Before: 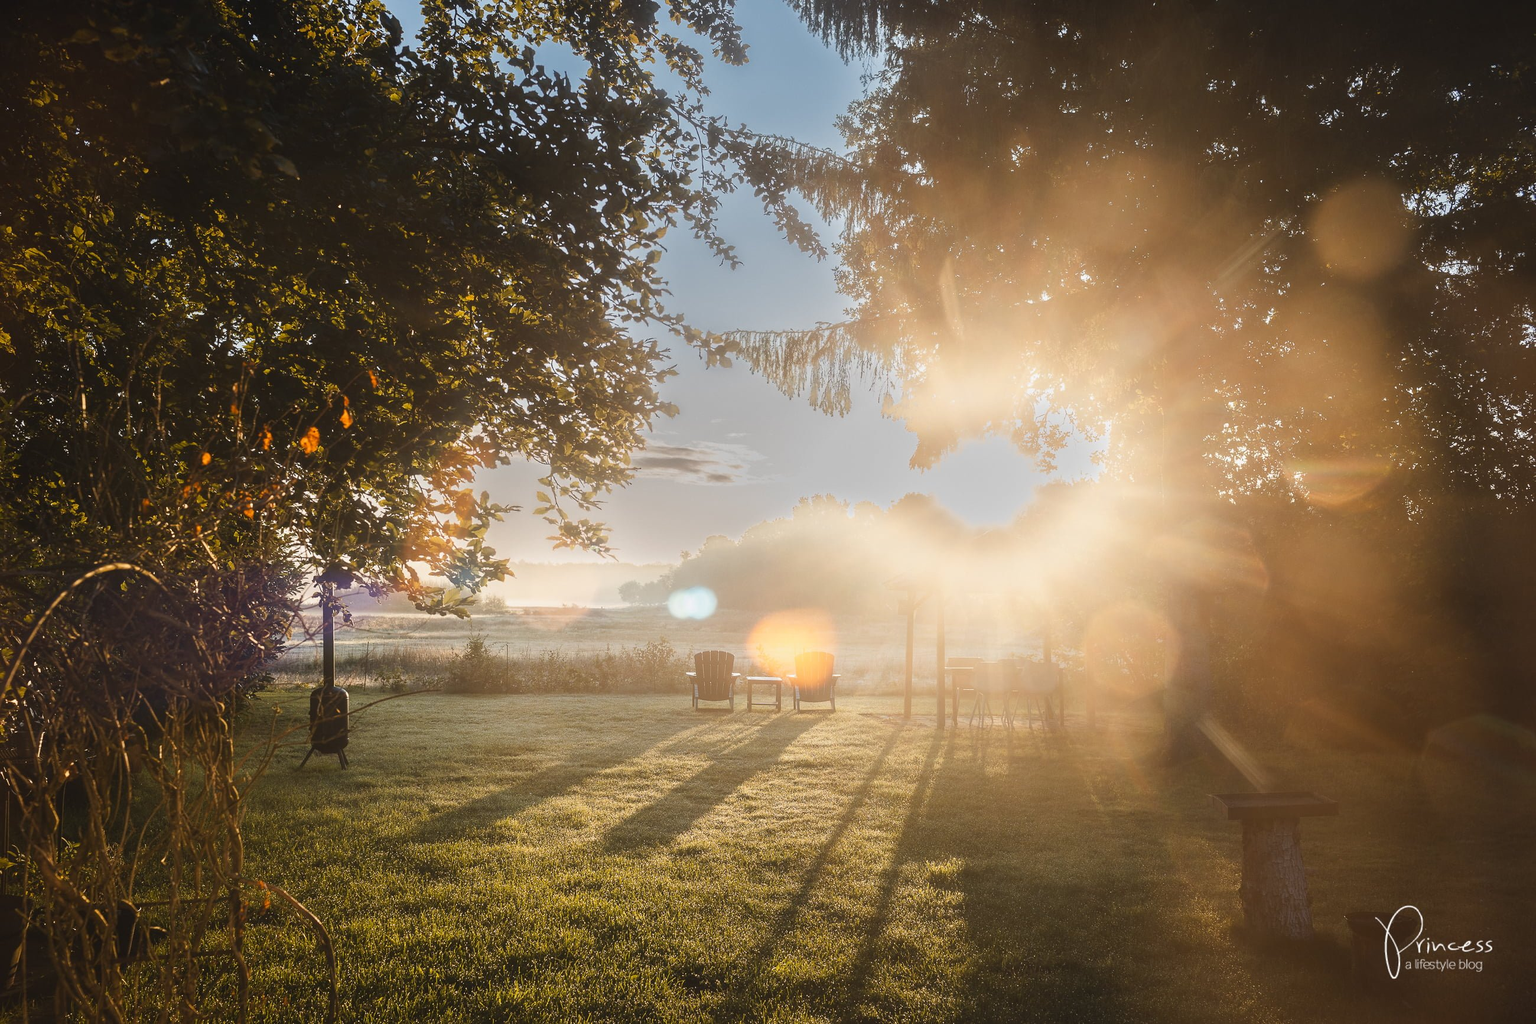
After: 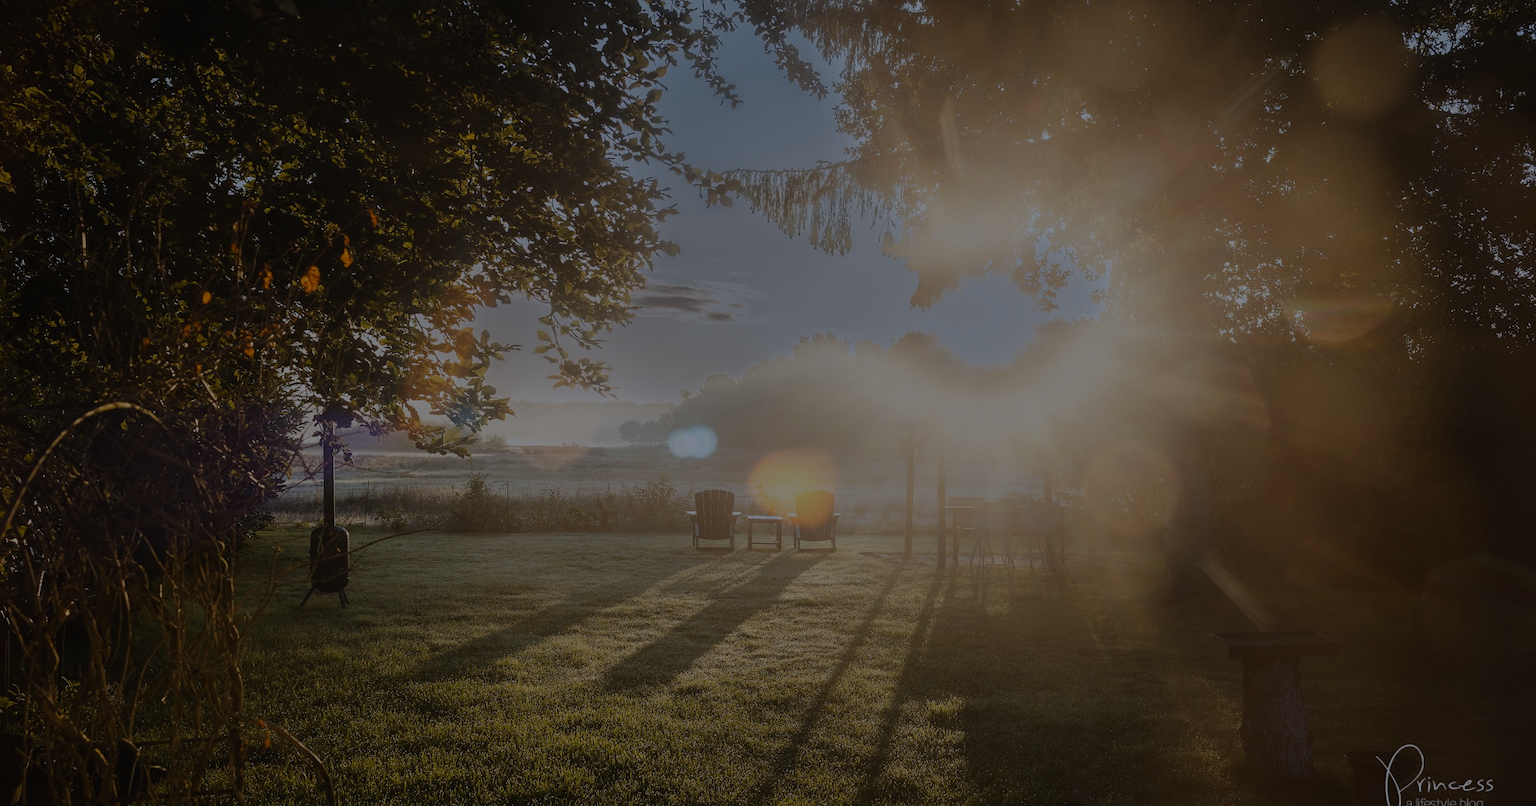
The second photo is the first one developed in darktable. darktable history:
white balance: red 0.954, blue 1.079
crop and rotate: top 15.774%, bottom 5.506%
exposure: exposure -2.002 EV, compensate highlight preservation false
